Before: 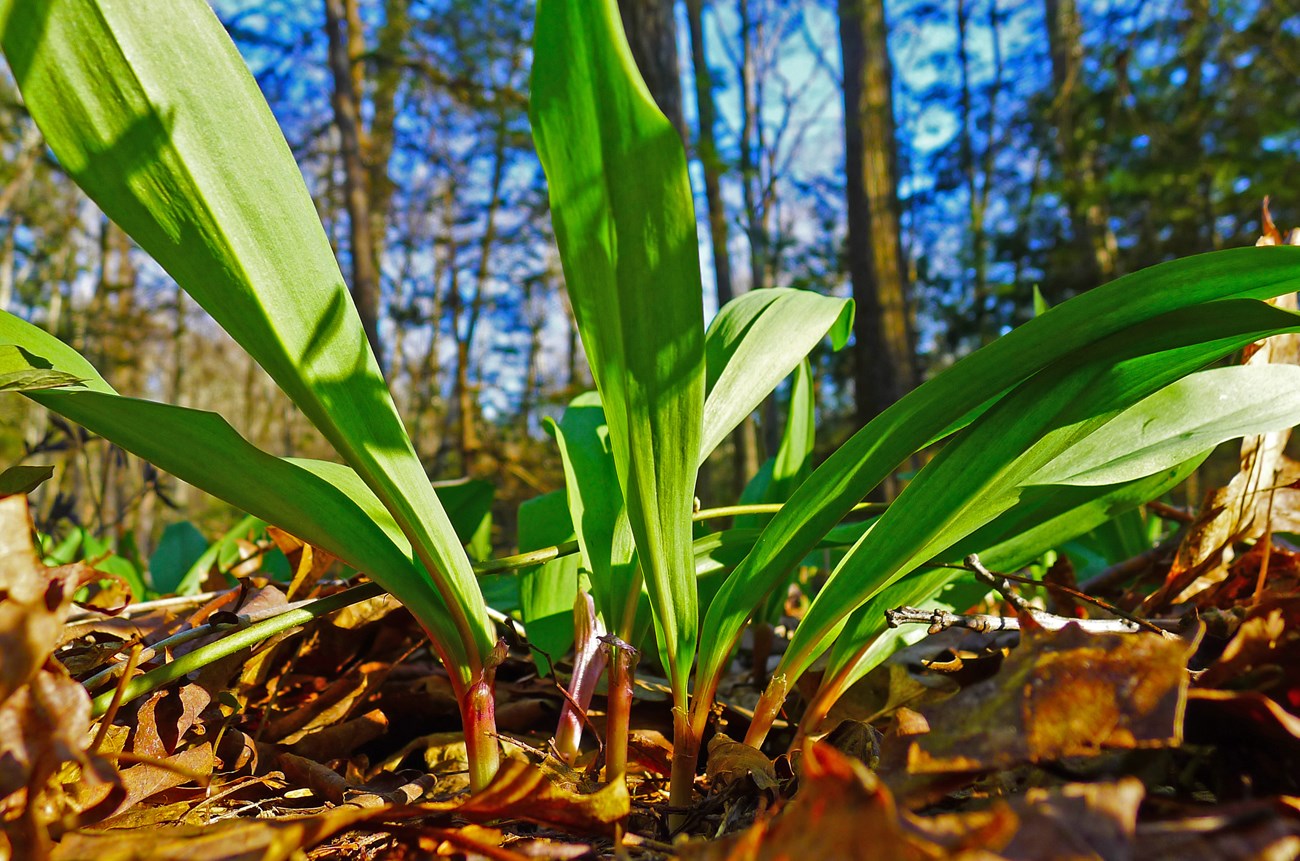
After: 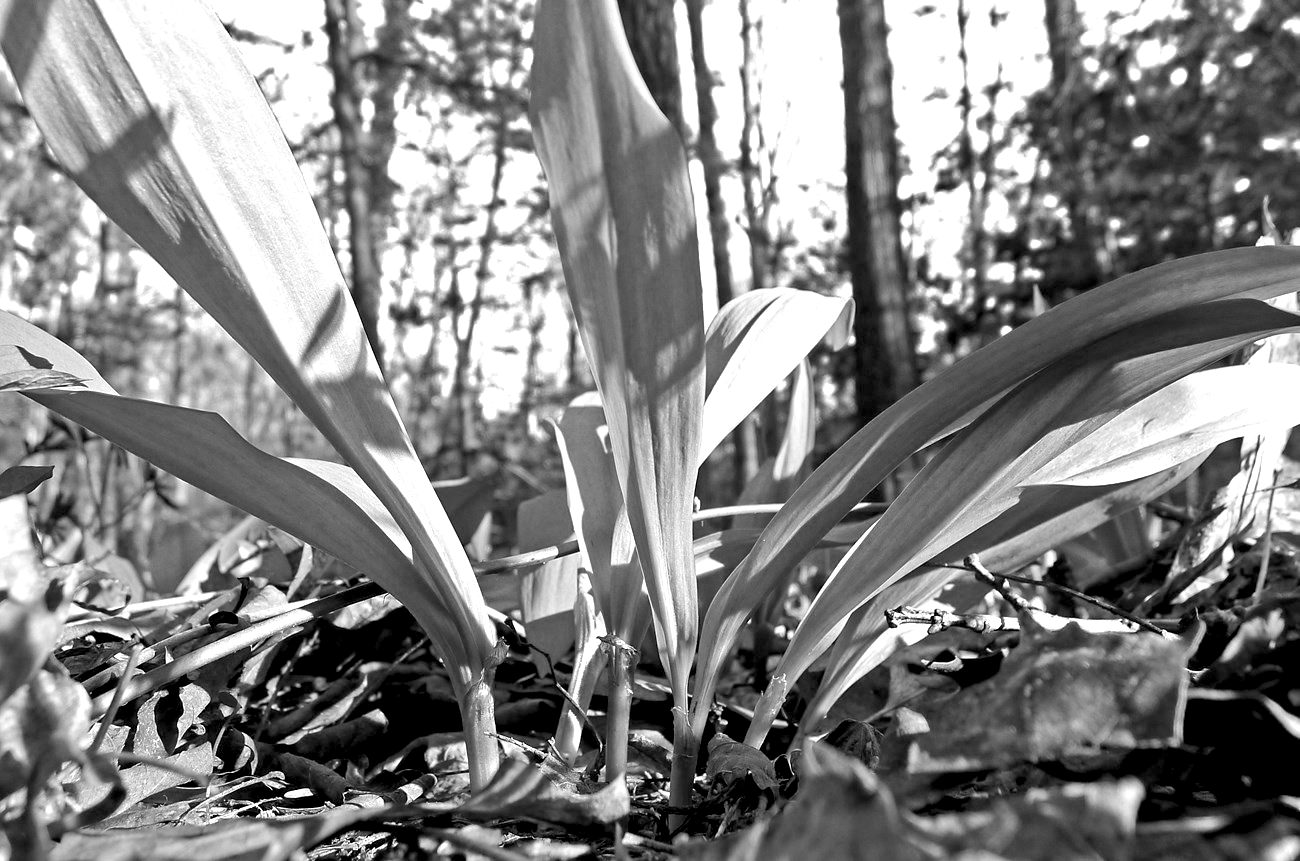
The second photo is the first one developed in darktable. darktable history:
exposure: black level correction 0.008, exposure 0.981 EV, compensate exposure bias true, compensate highlight preservation false
color zones: curves: ch0 [(0, 0.613) (0.01, 0.613) (0.245, 0.448) (0.498, 0.529) (0.642, 0.665) (0.879, 0.777) (0.99, 0.613)]; ch1 [(0, 0) (0.143, 0) (0.286, 0) (0.429, 0) (0.571, 0) (0.714, 0) (0.857, 0)]
